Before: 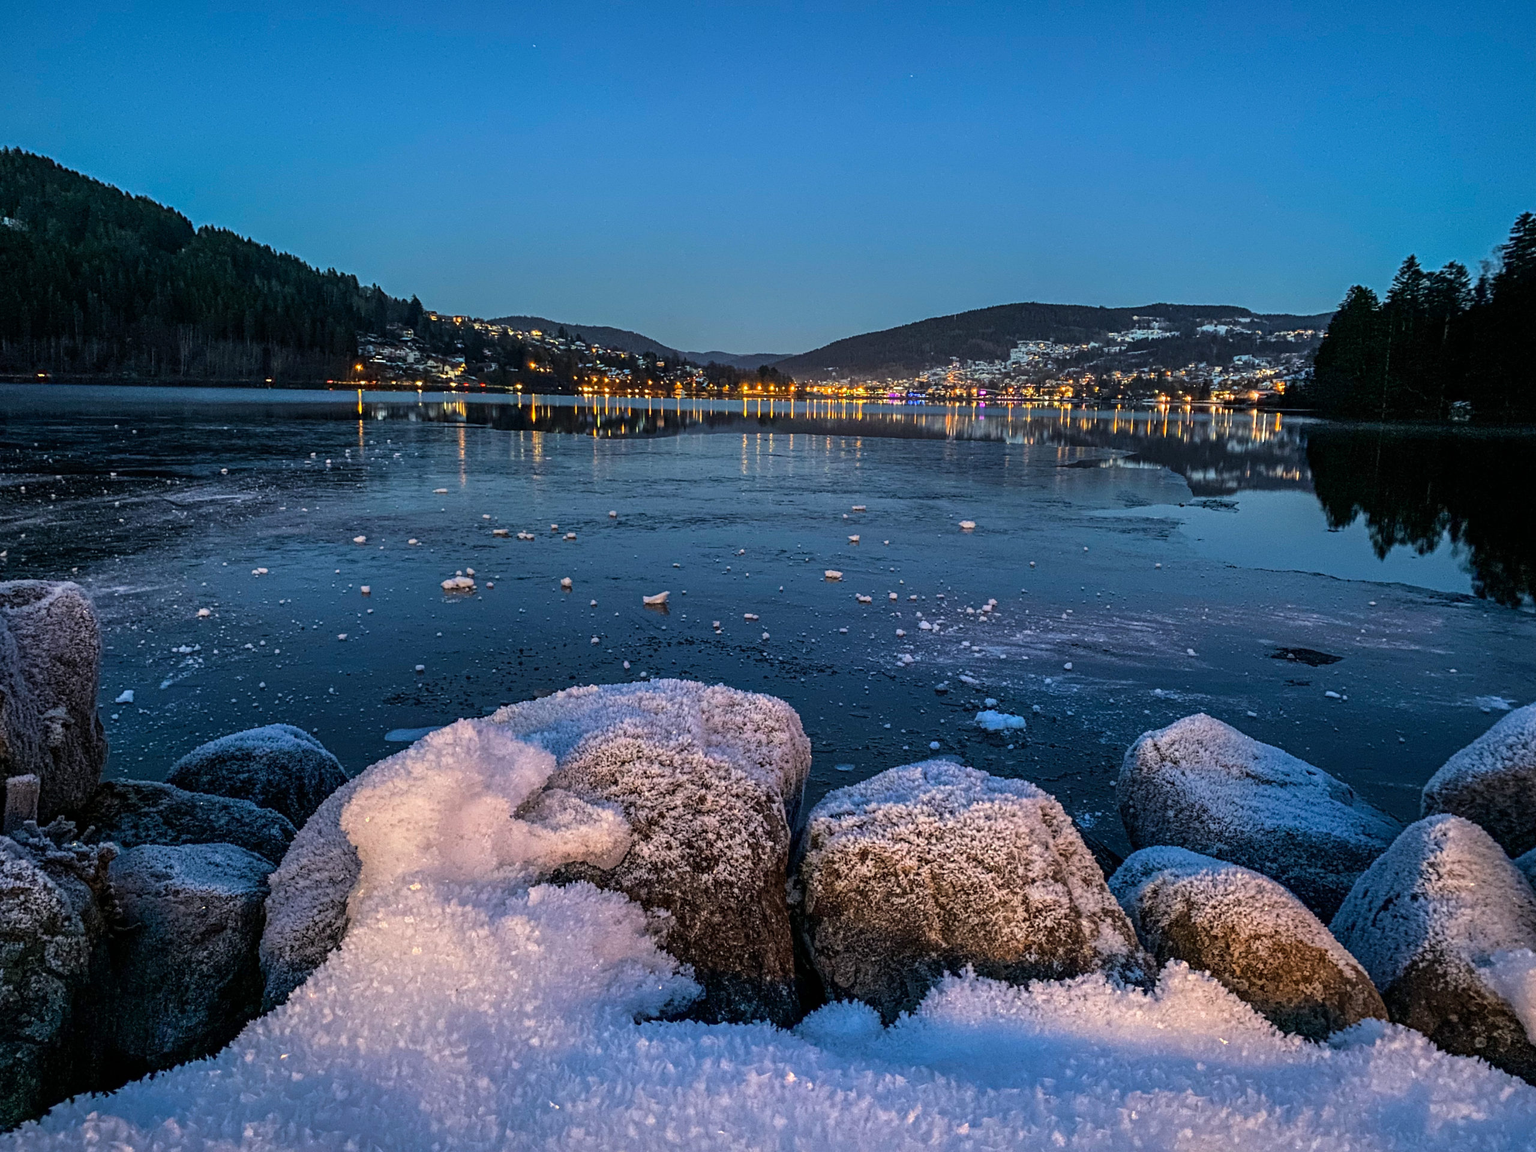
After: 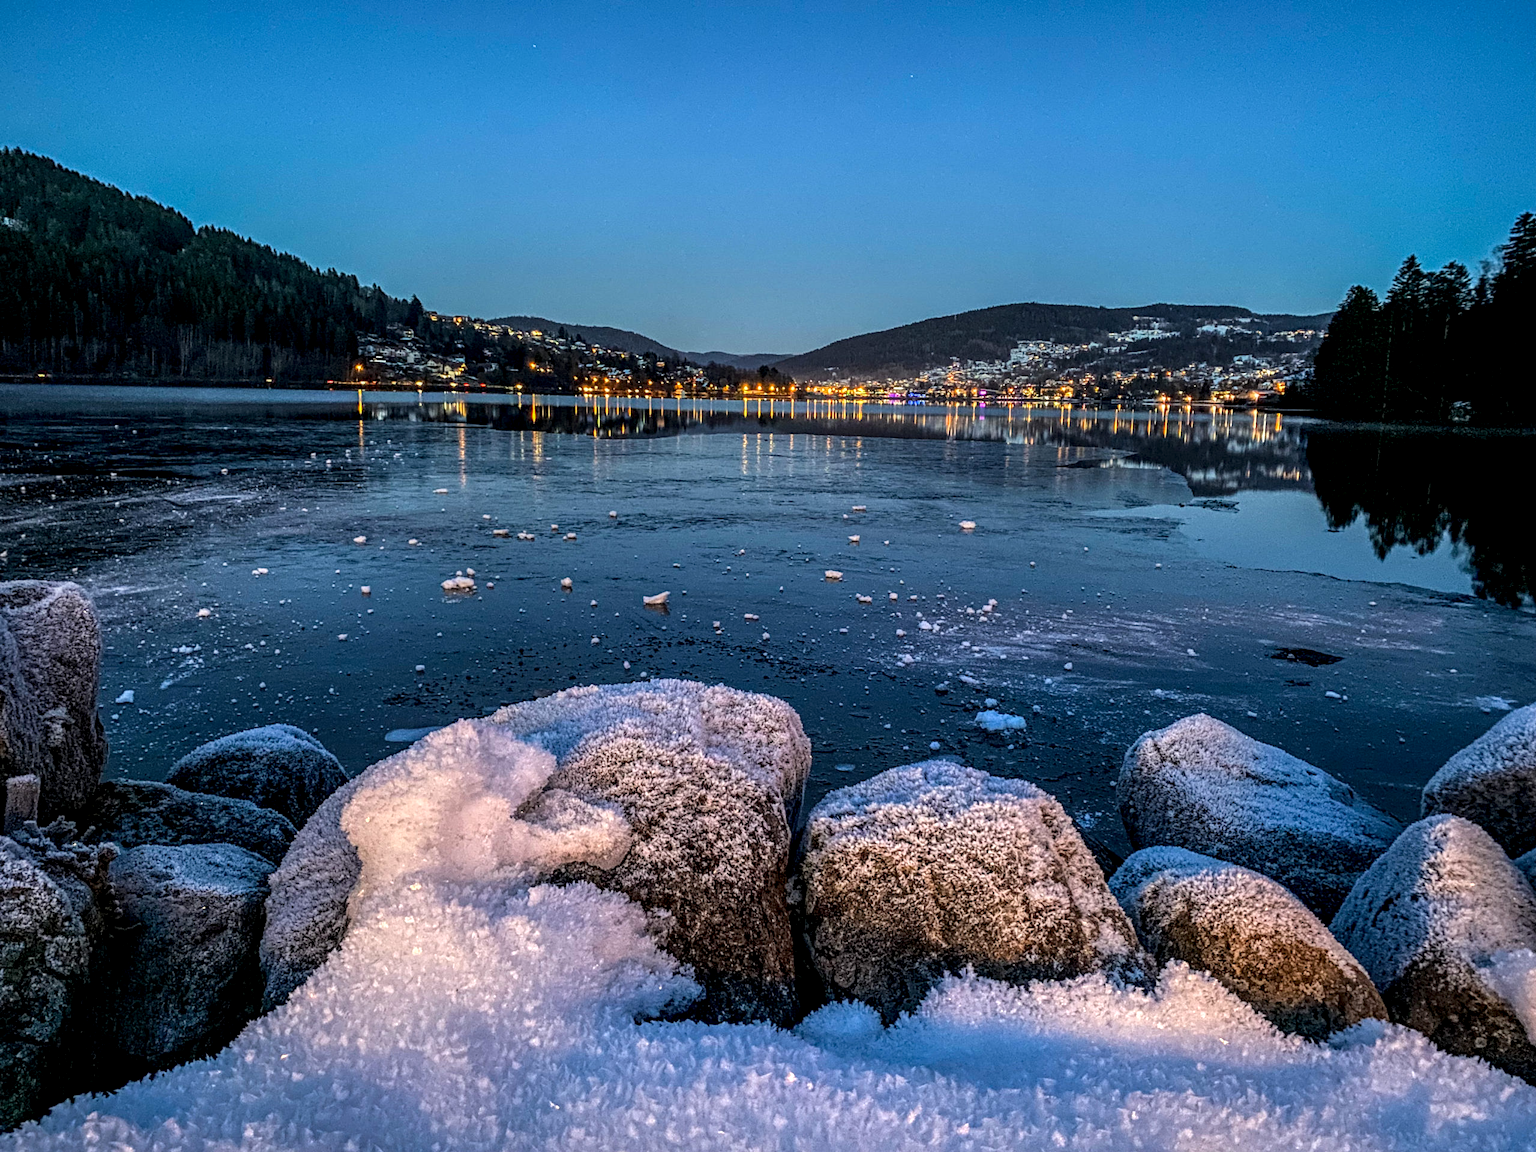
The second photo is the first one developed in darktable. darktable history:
exposure: black level correction 0.001, exposure 0.138 EV, compensate highlight preservation false
local contrast: highlights 62%, detail 143%, midtone range 0.424
